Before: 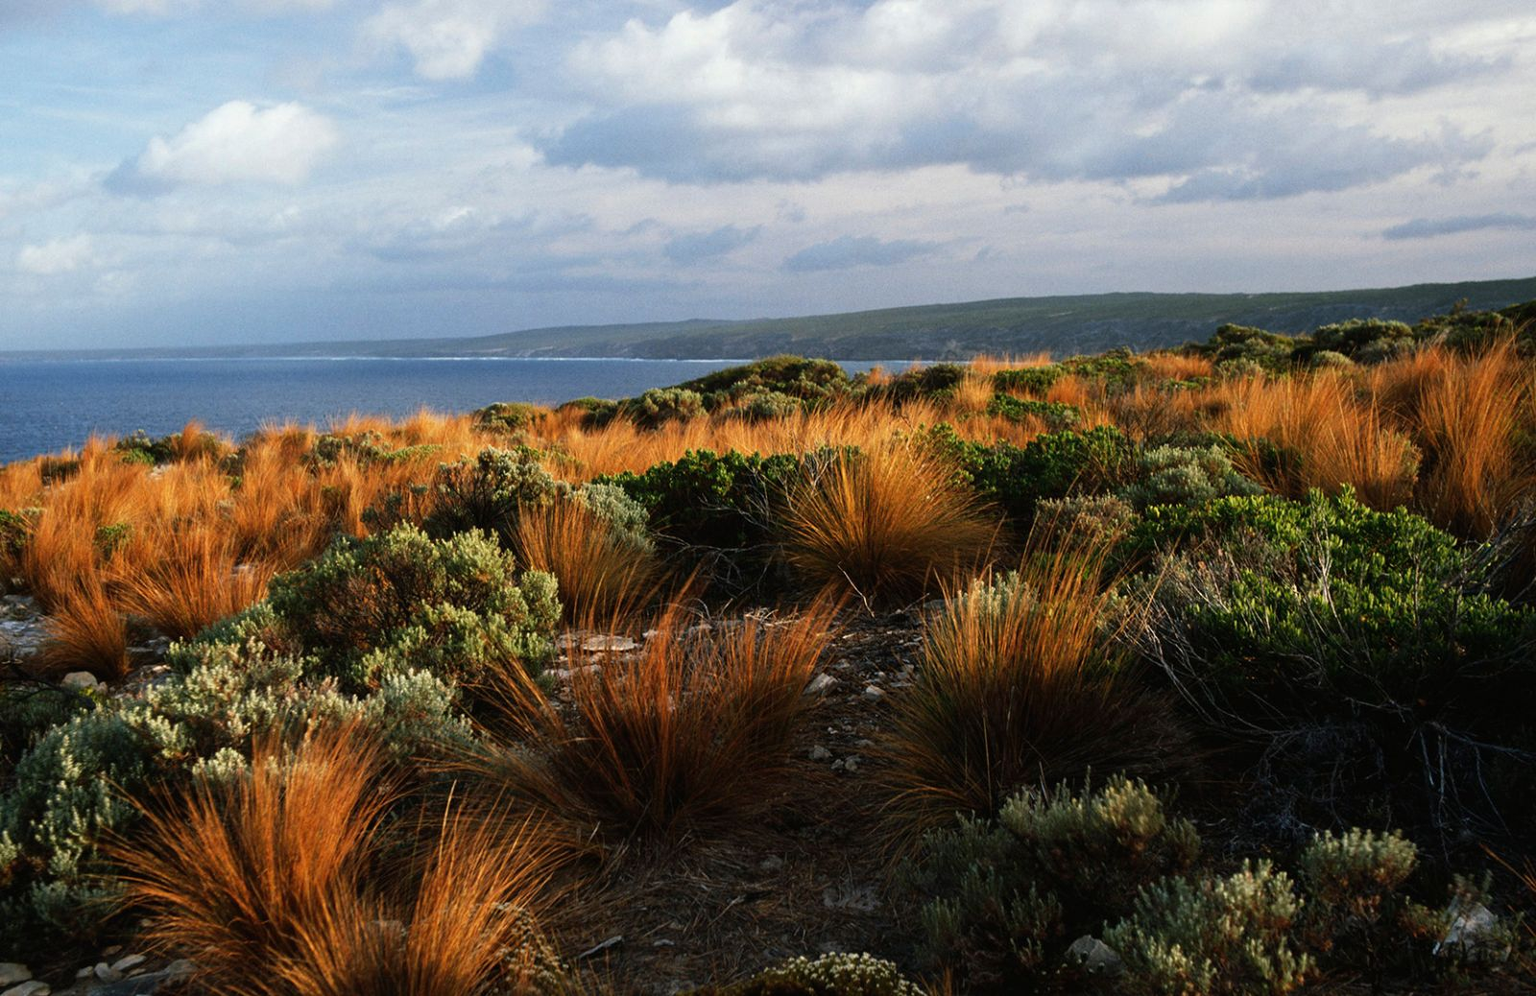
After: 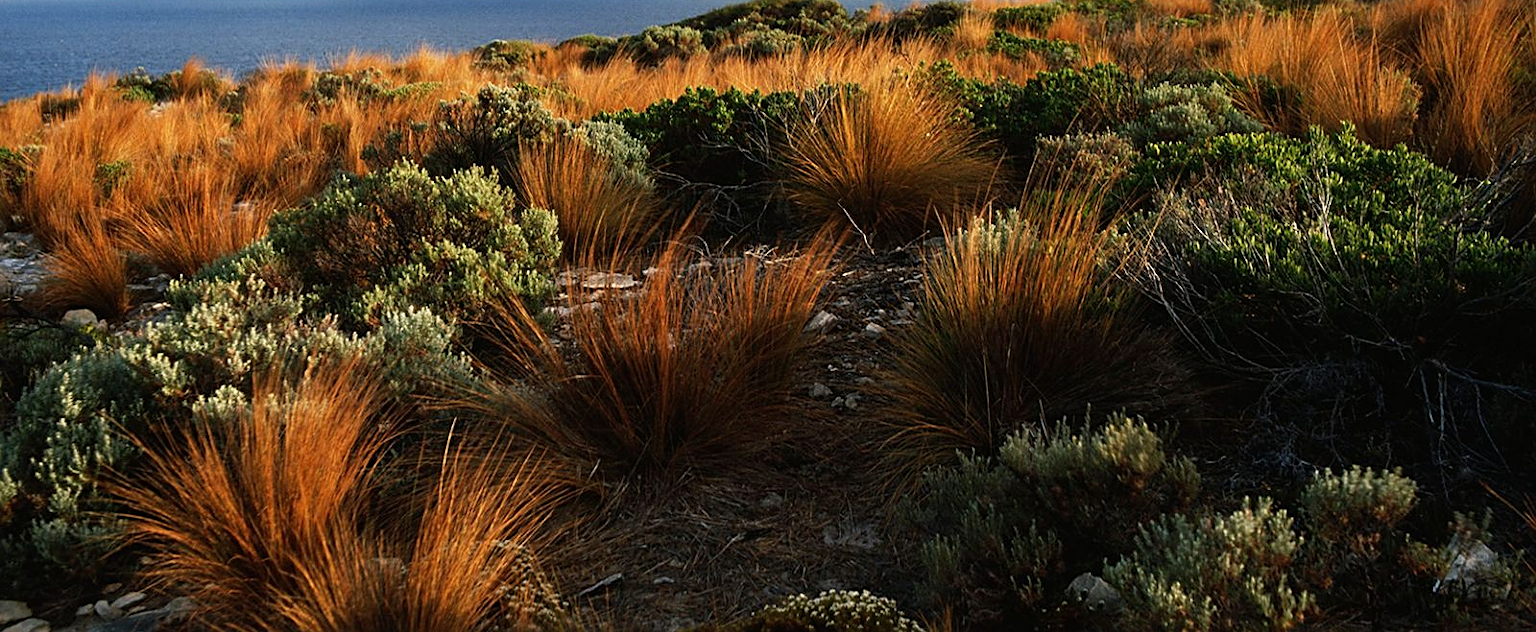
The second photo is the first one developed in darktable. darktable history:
crop and rotate: top 36.435%
sharpen: on, module defaults
